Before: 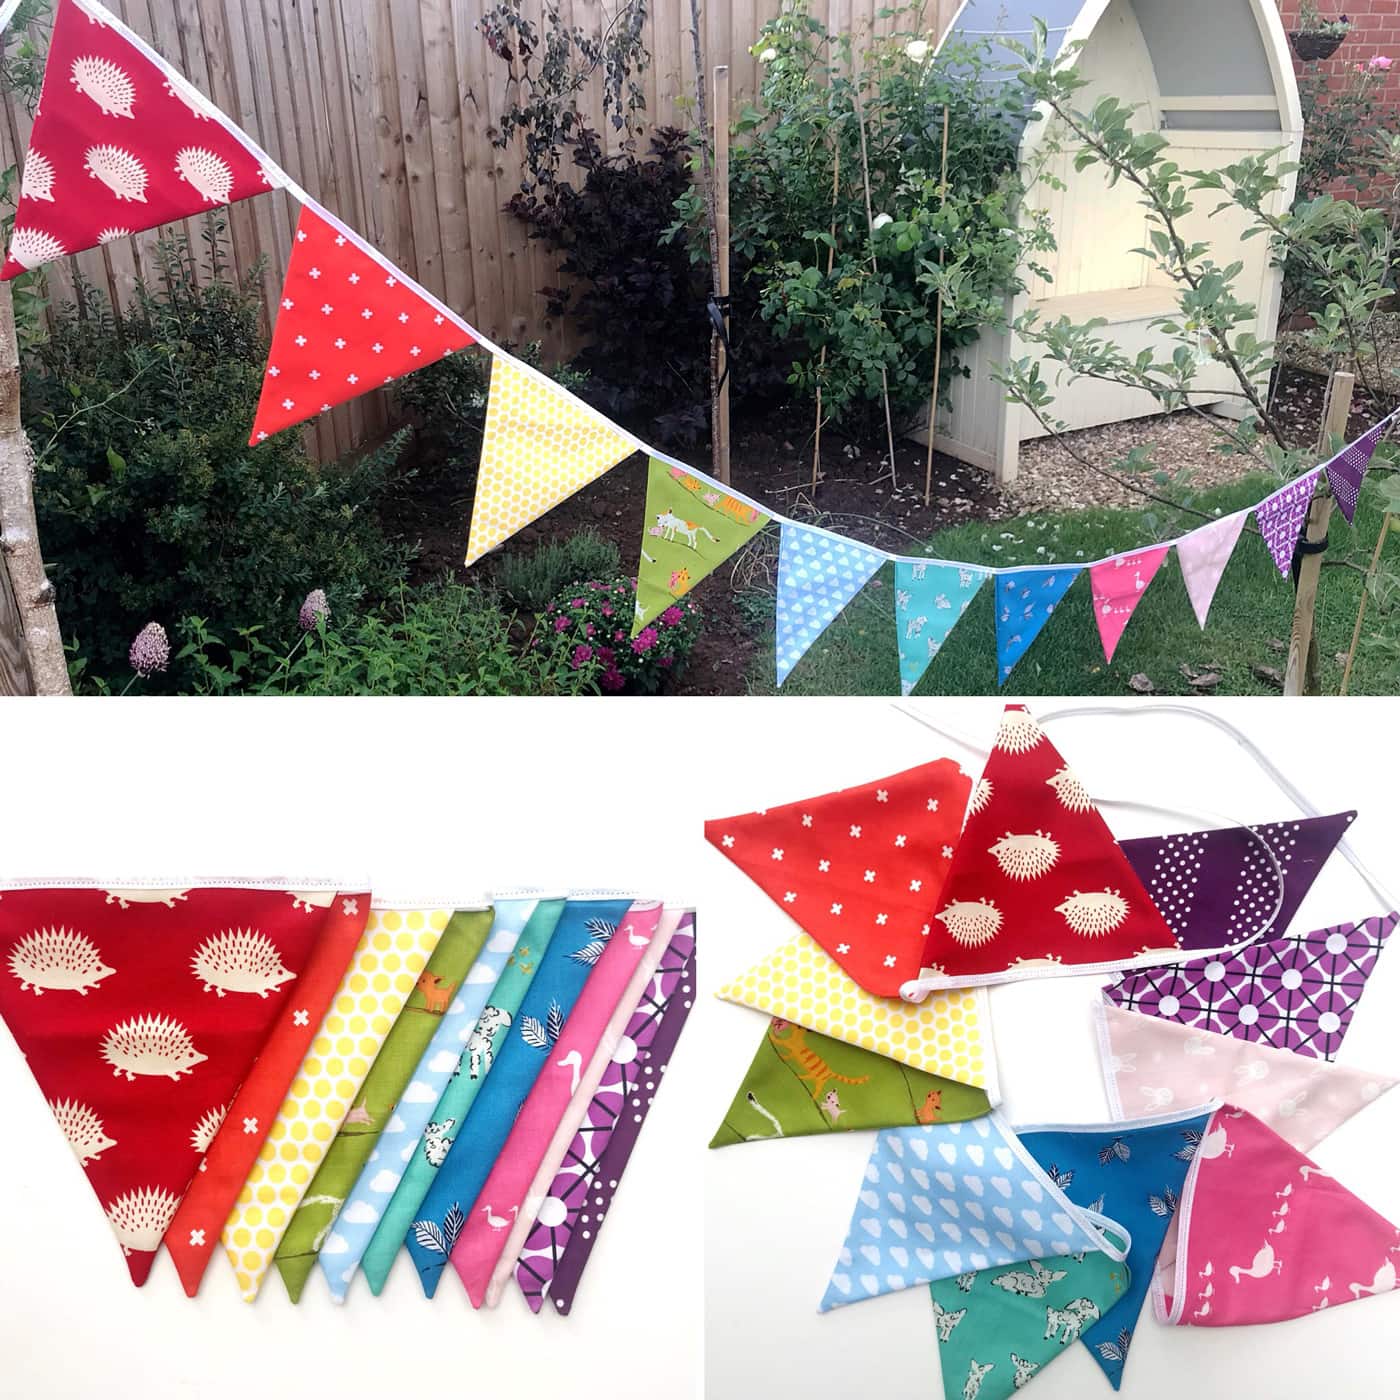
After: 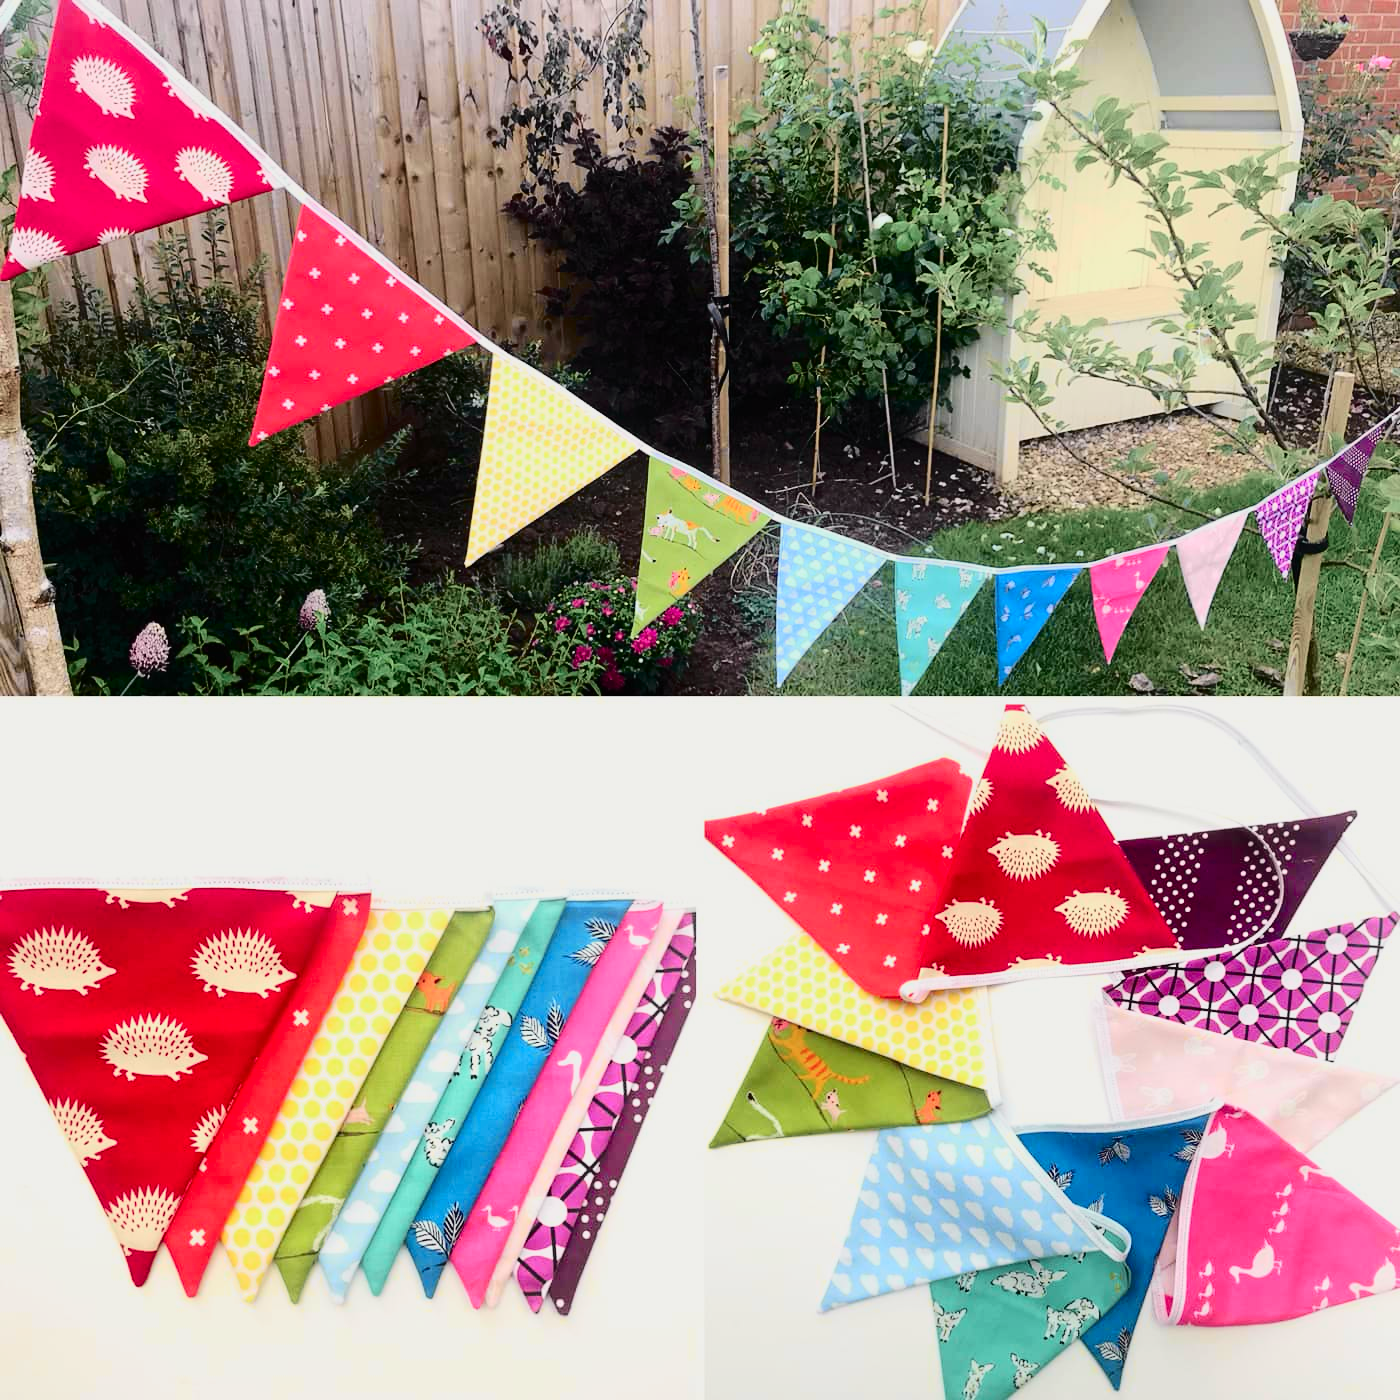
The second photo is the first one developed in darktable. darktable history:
tone curve: curves: ch0 [(0, 0.006) (0.184, 0.117) (0.405, 0.46) (0.456, 0.528) (0.634, 0.728) (0.877, 0.89) (0.984, 0.935)]; ch1 [(0, 0) (0.443, 0.43) (0.492, 0.489) (0.566, 0.579) (0.595, 0.625) (0.608, 0.667) (0.65, 0.729) (1, 1)]; ch2 [(0, 0) (0.33, 0.301) (0.421, 0.443) (0.447, 0.489) (0.492, 0.498) (0.537, 0.583) (0.586, 0.591) (0.663, 0.686) (1, 1)], color space Lab, independent channels, preserve colors none
